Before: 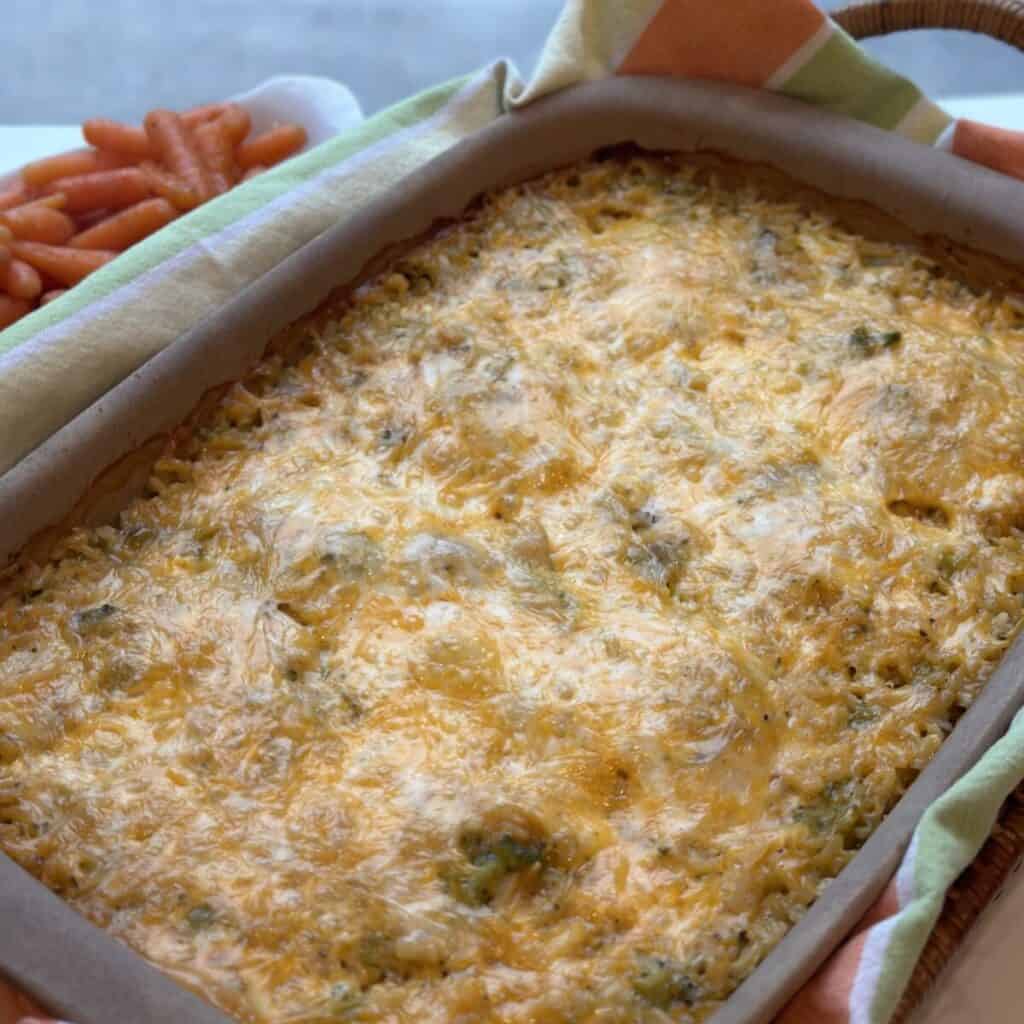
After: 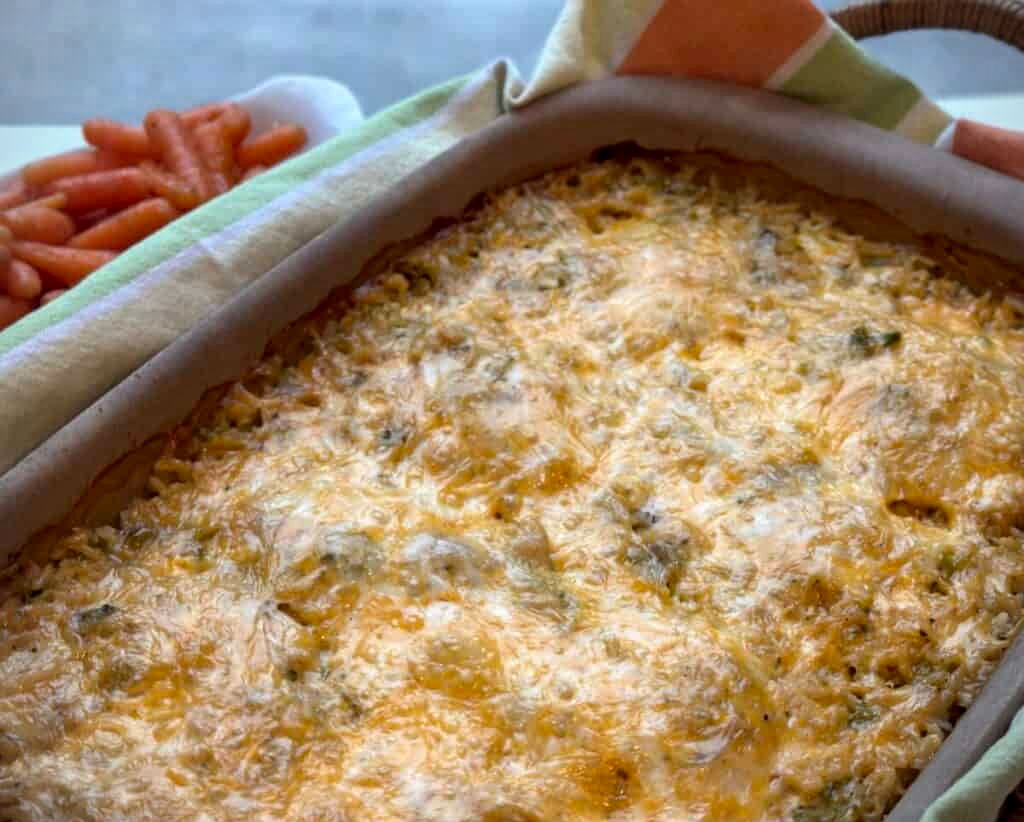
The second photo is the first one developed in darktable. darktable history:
crop: bottom 19.699%
local contrast: detail 130%
vignetting: fall-off start 91.3%, unbound false
